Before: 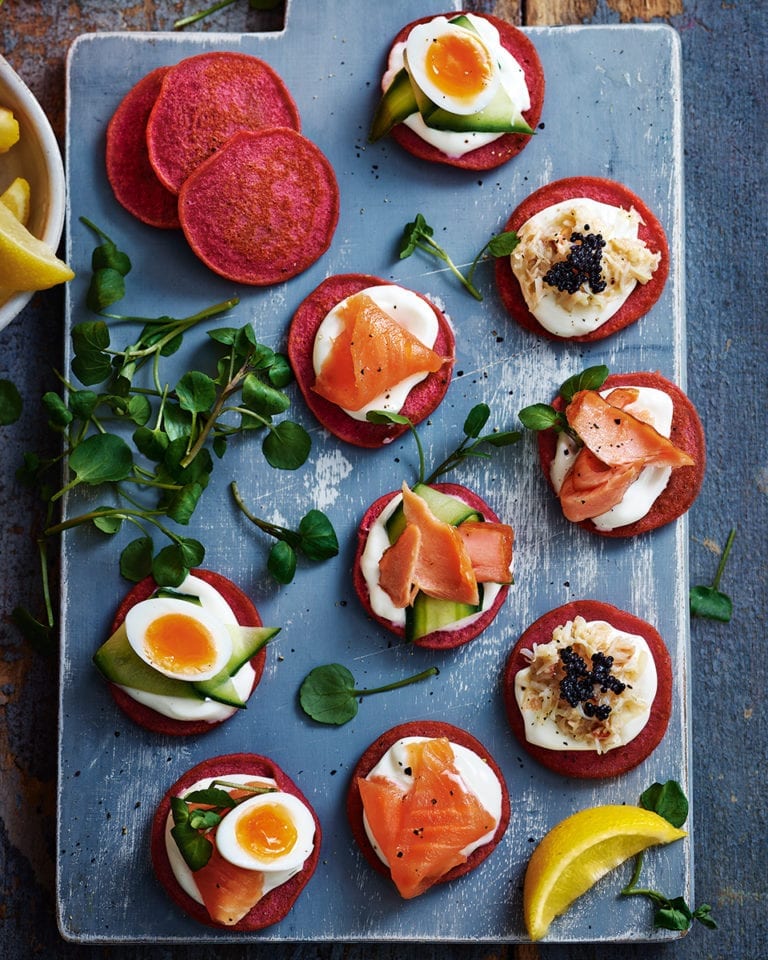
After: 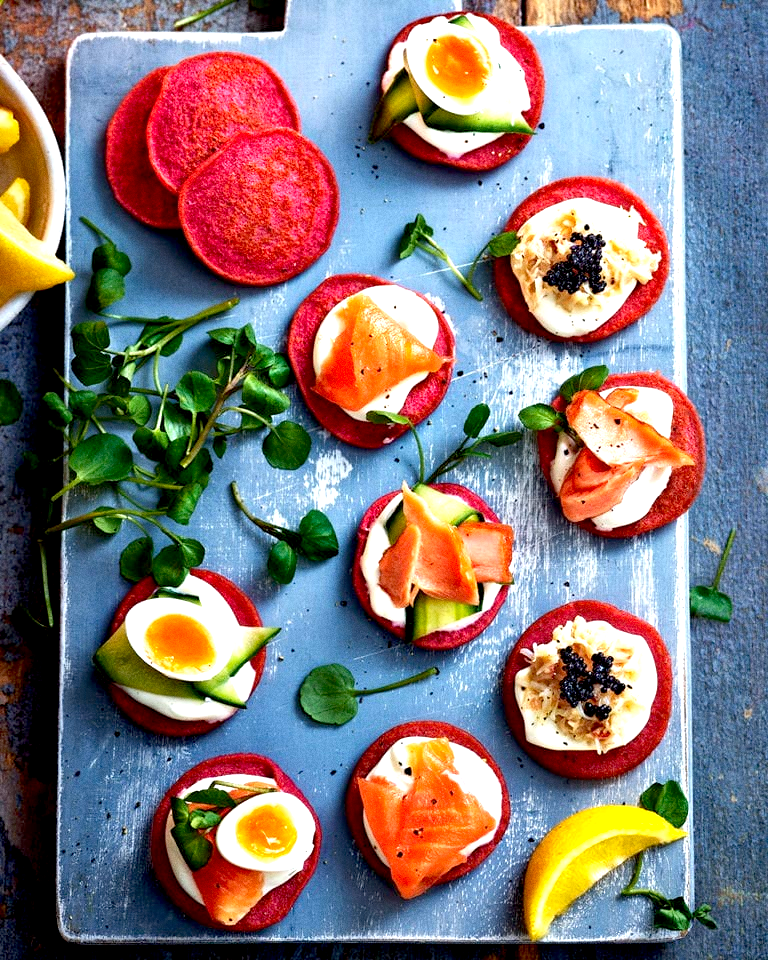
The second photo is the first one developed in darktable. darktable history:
exposure: black level correction 0.008, exposure 0.979 EV, compensate highlight preservation false
grain: coarseness 0.09 ISO
color correction: saturation 1.11
